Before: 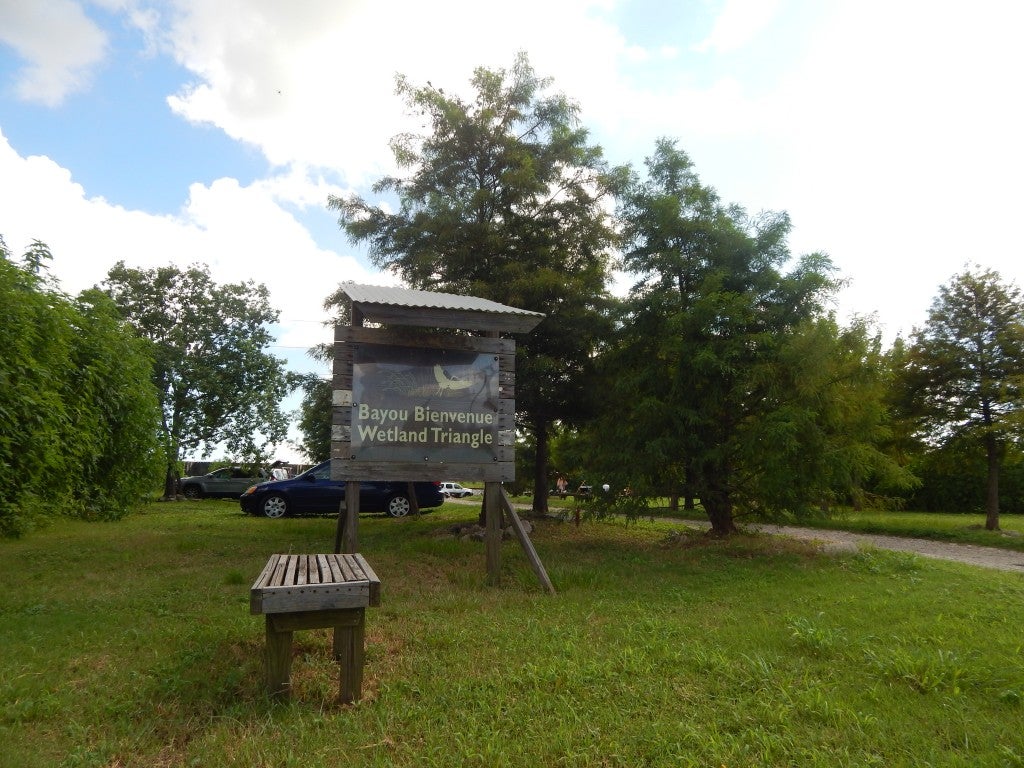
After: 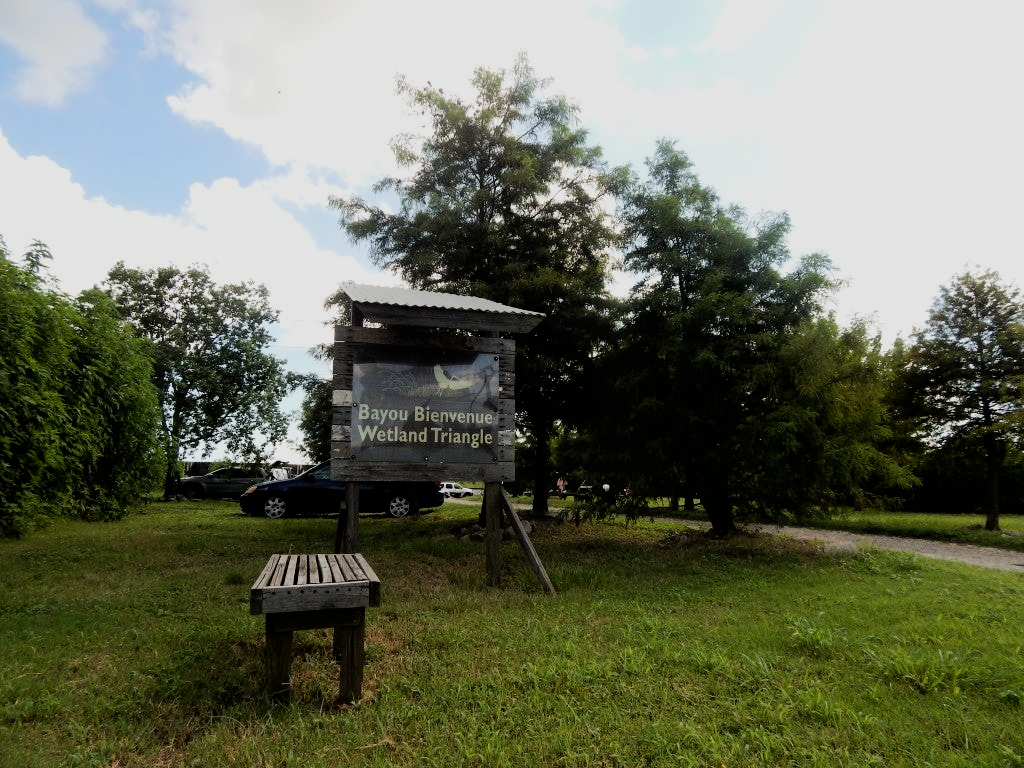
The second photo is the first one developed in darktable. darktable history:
filmic rgb: black relative exposure -5.07 EV, white relative exposure 3.99 EV, hardness 2.9, contrast 1.301
